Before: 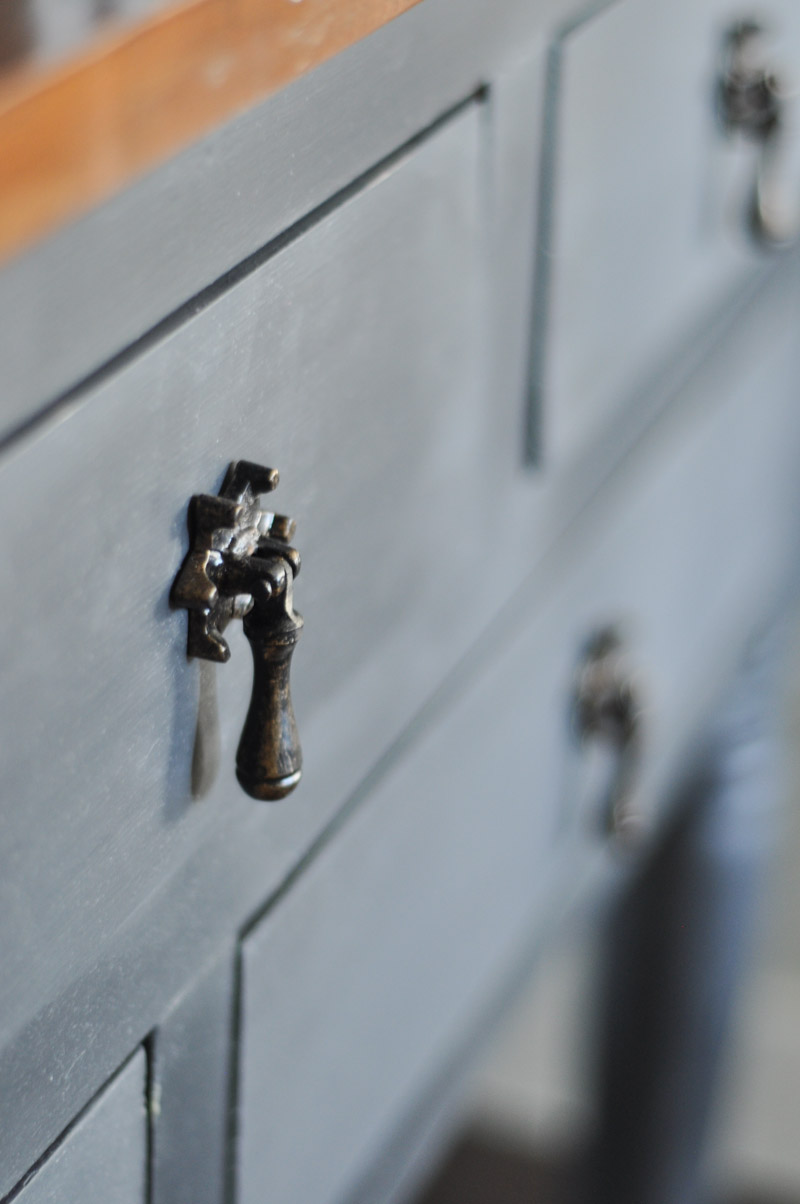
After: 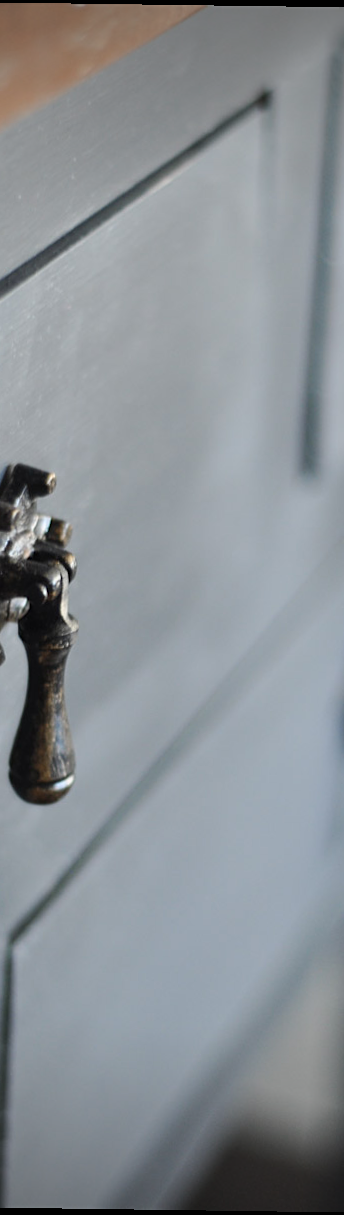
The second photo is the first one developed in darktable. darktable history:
rotate and perspective: rotation 0.8°, automatic cropping off
vignetting: fall-off start 75%, brightness -0.692, width/height ratio 1.084
crop: left 28.583%, right 29.231%
bloom: size 9%, threshold 100%, strength 7%
sharpen: amount 0.2
